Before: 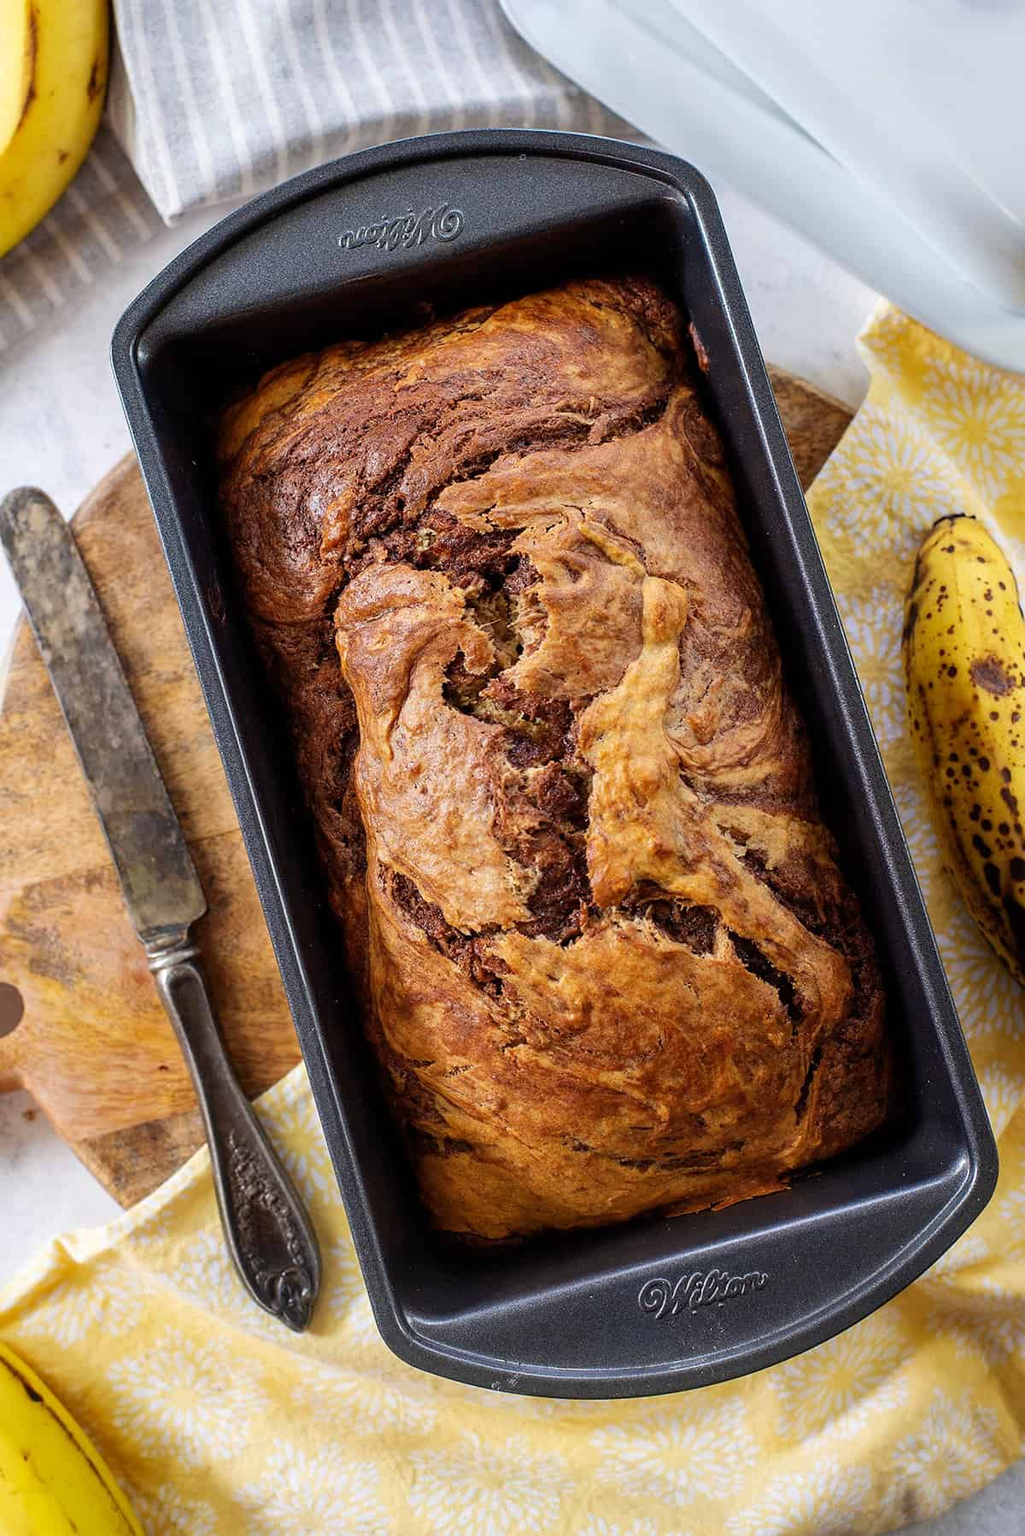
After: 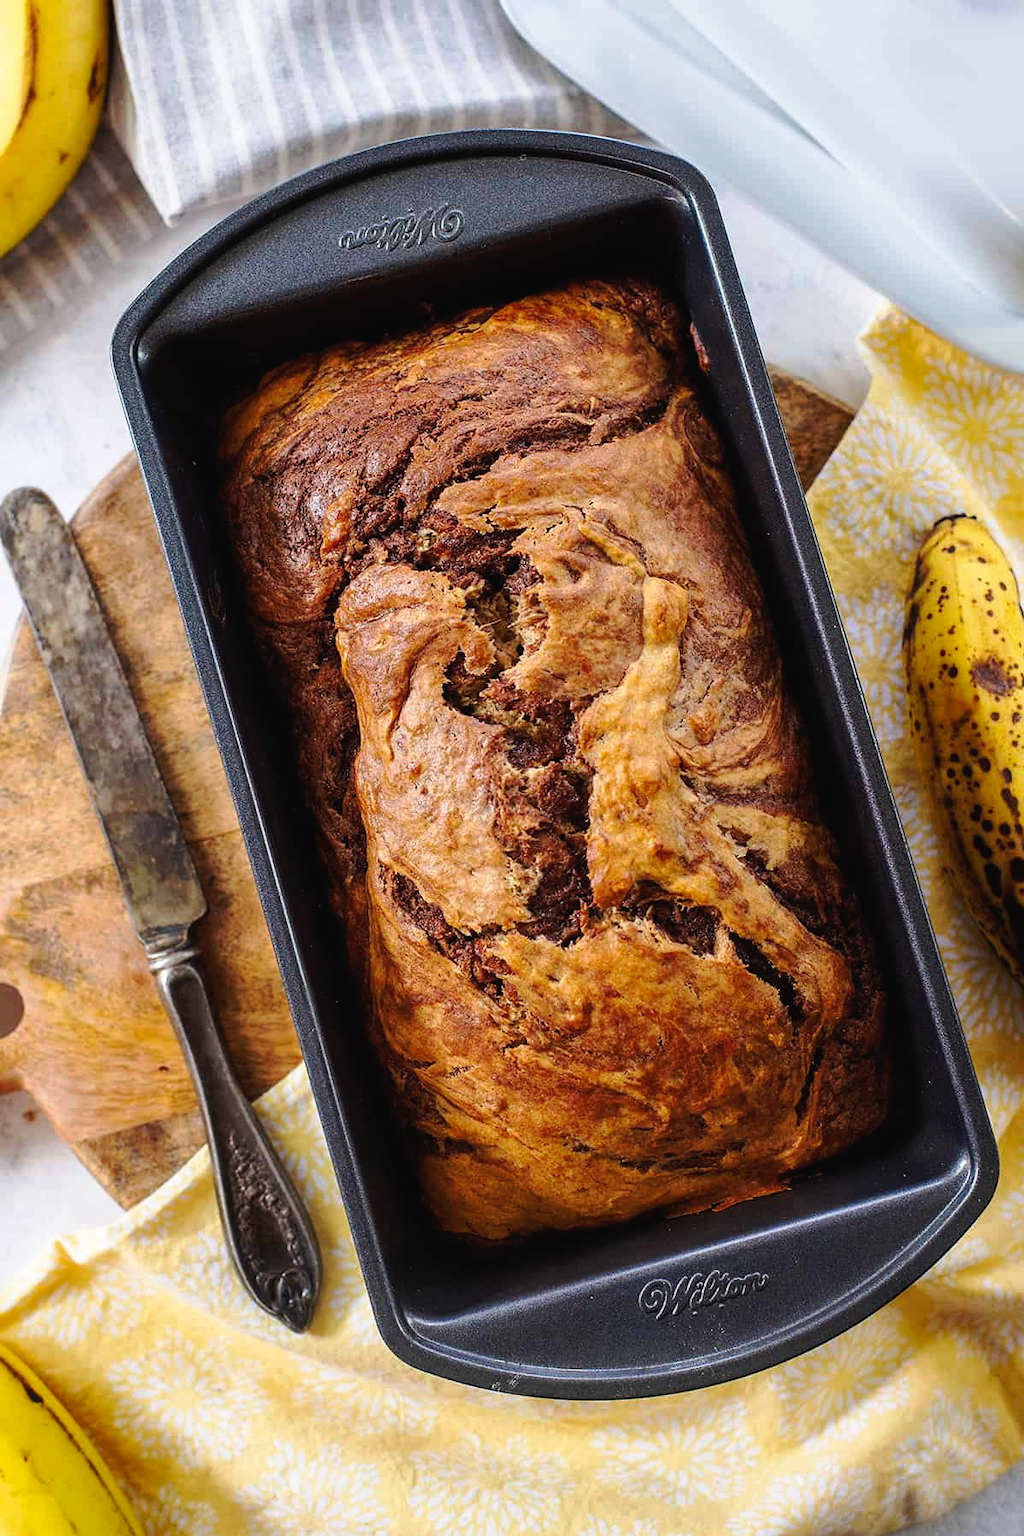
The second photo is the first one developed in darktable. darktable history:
tone curve: curves: ch0 [(0, 0.021) (0.059, 0.053) (0.212, 0.18) (0.337, 0.304) (0.495, 0.505) (0.725, 0.731) (0.89, 0.919) (1, 1)]; ch1 [(0, 0) (0.094, 0.081) (0.285, 0.299) (0.413, 0.43) (0.479, 0.475) (0.54, 0.55) (0.615, 0.65) (0.683, 0.688) (1, 1)]; ch2 [(0, 0) (0.257, 0.217) (0.434, 0.434) (0.498, 0.507) (0.599, 0.578) (1, 1)], preserve colors none
